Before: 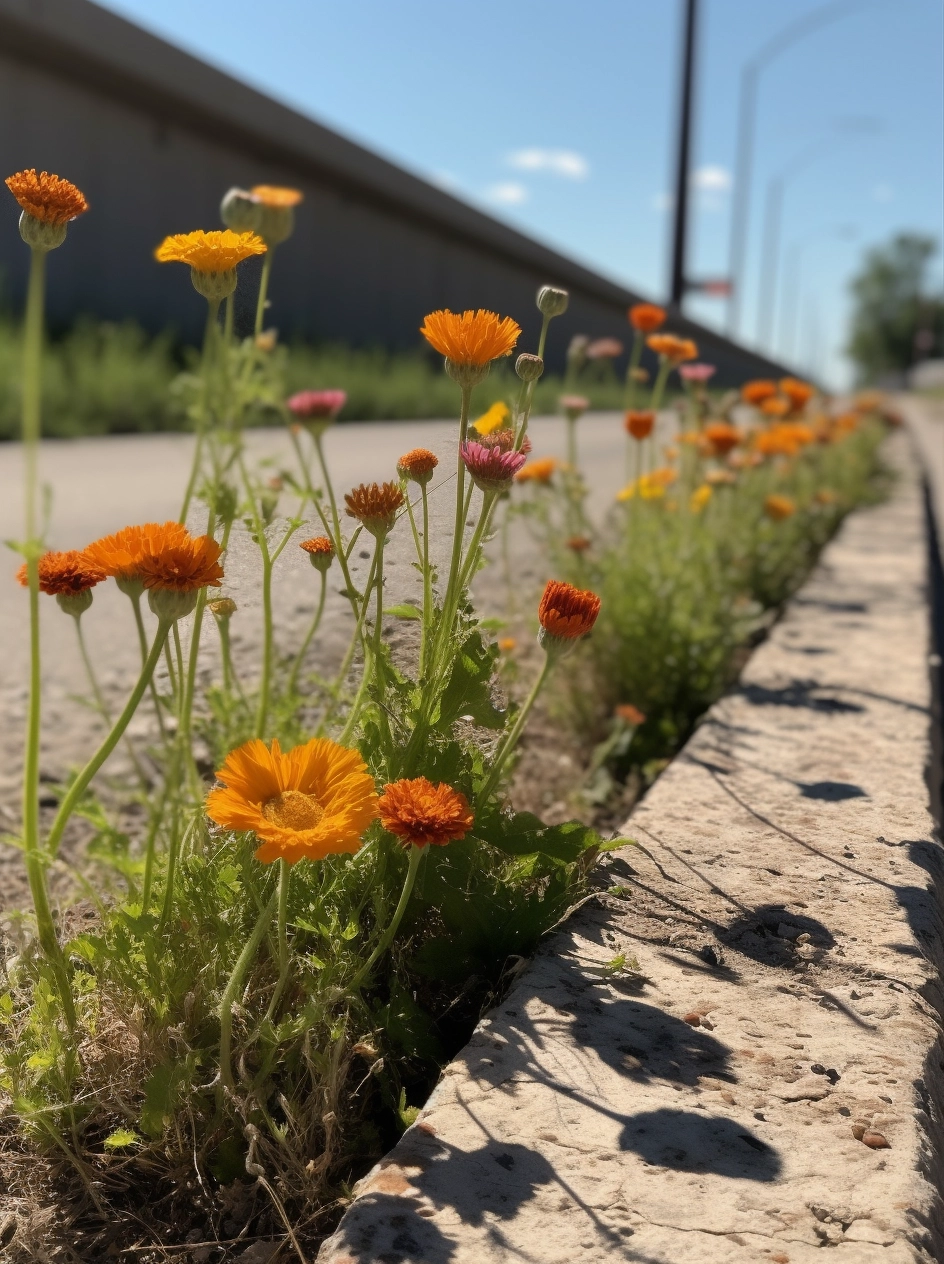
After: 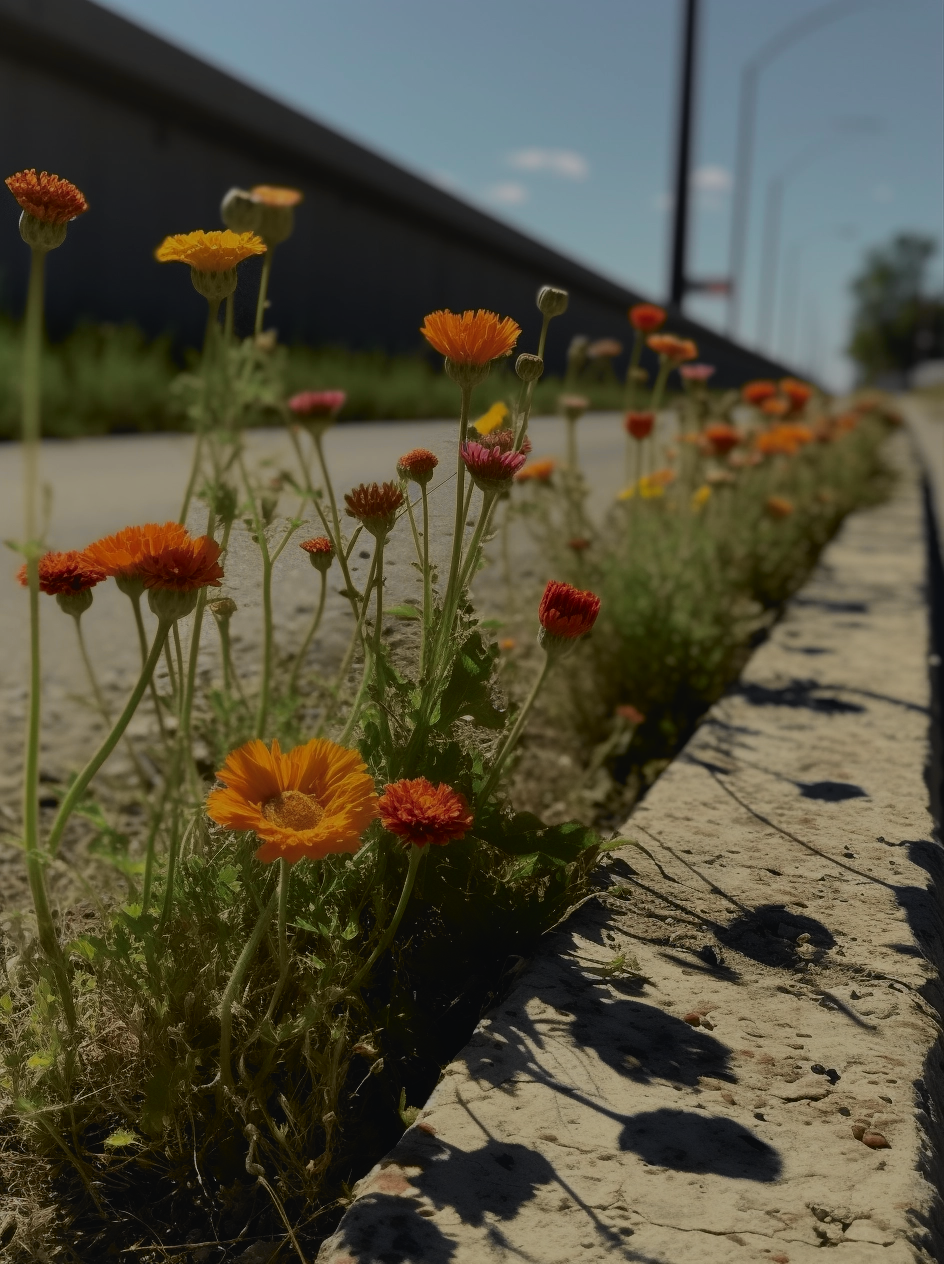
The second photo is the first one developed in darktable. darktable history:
exposure: exposure -1.507 EV, compensate highlight preservation false
tone curve: curves: ch0 [(0, 0.023) (0.037, 0.04) (0.131, 0.128) (0.304, 0.331) (0.504, 0.584) (0.616, 0.687) (0.704, 0.764) (0.808, 0.823) (1, 1)]; ch1 [(0, 0) (0.301, 0.3) (0.477, 0.472) (0.493, 0.497) (0.508, 0.501) (0.544, 0.541) (0.563, 0.565) (0.626, 0.66) (0.721, 0.776) (1, 1)]; ch2 [(0, 0) (0.249, 0.216) (0.349, 0.343) (0.424, 0.442) (0.476, 0.483) (0.502, 0.5) (0.517, 0.519) (0.532, 0.553) (0.569, 0.587) (0.634, 0.628) (0.706, 0.729) (0.828, 0.742) (1, 0.9)], color space Lab, independent channels, preserve colors none
